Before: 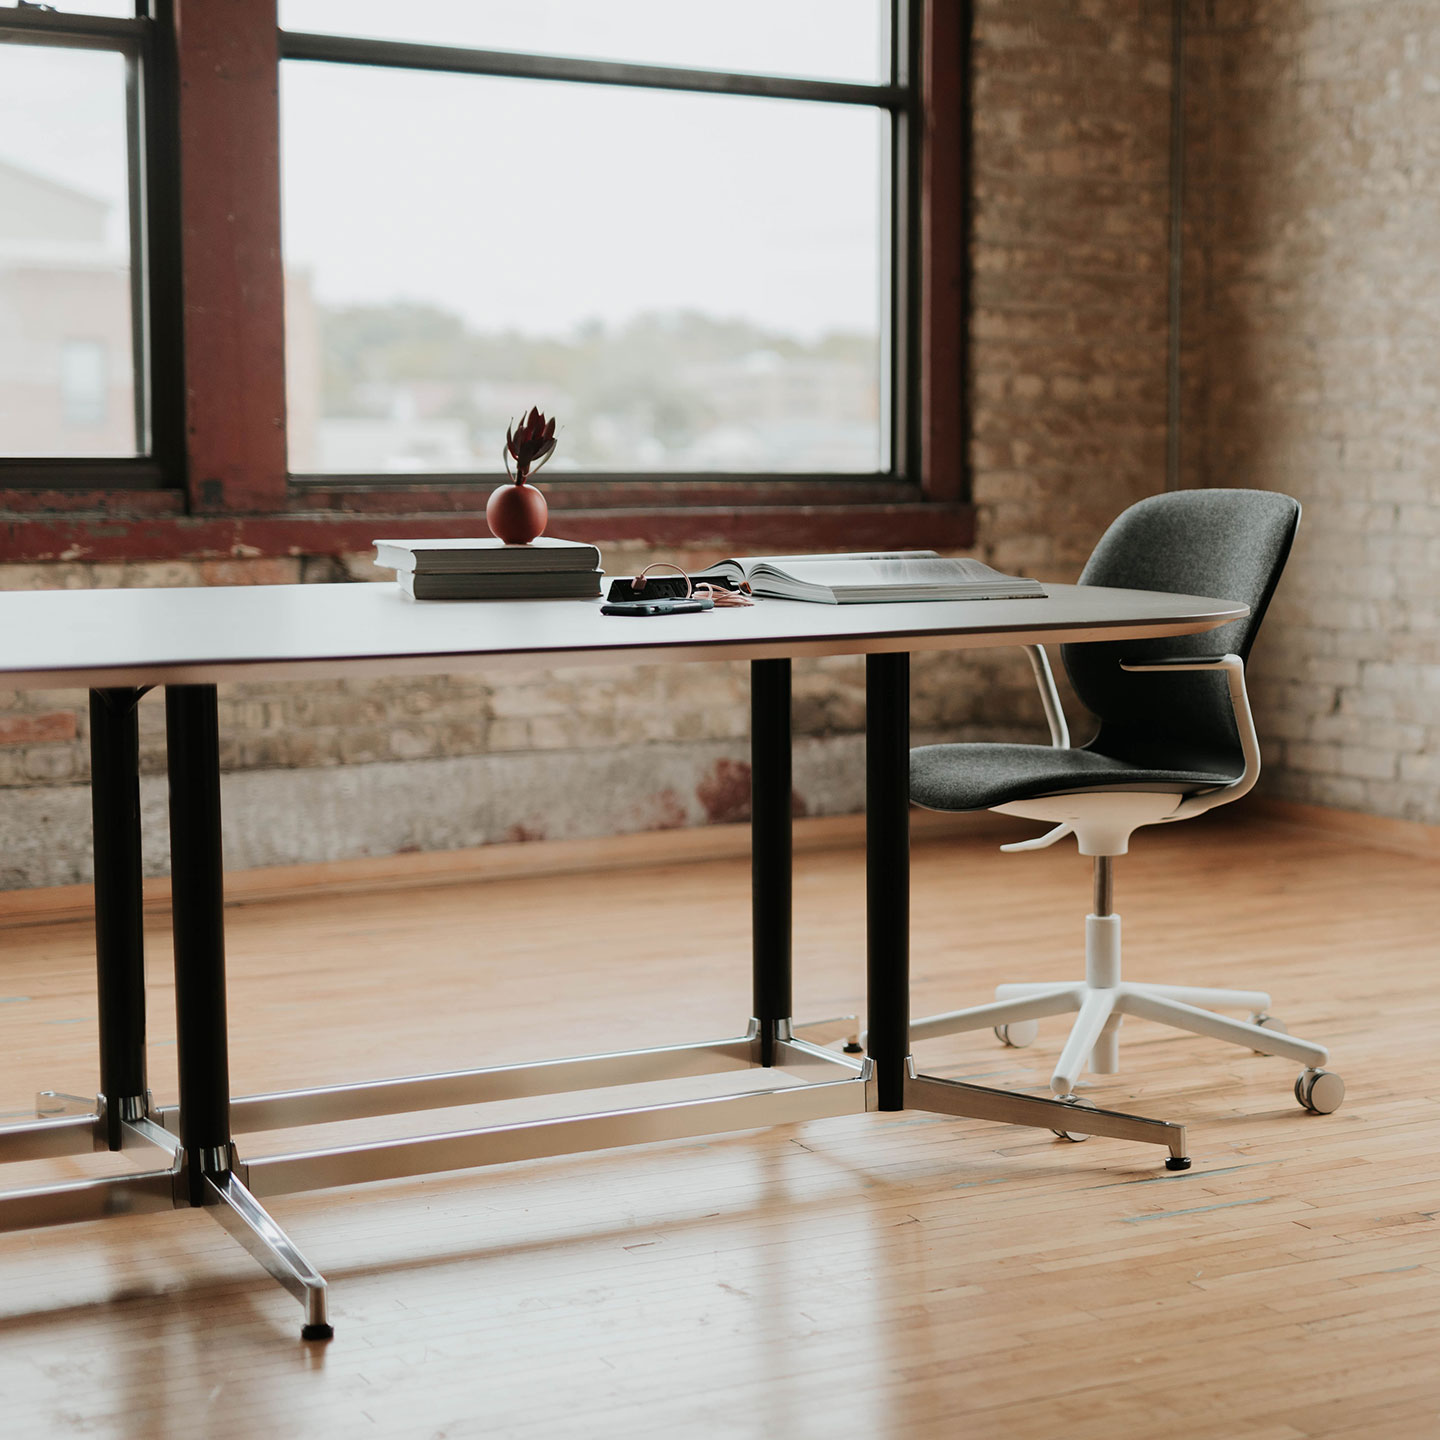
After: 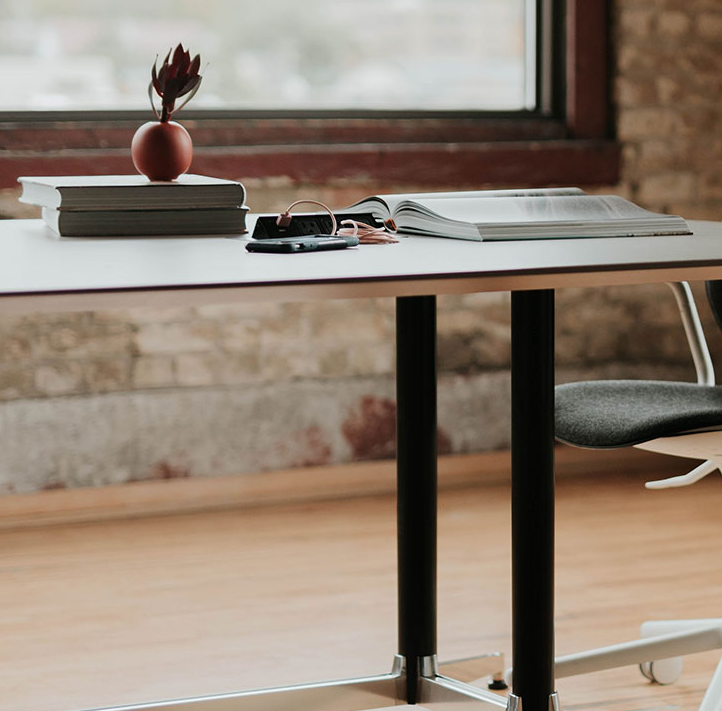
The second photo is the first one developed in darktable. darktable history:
crop: left 24.717%, top 25.26%, right 25.112%, bottom 25.298%
